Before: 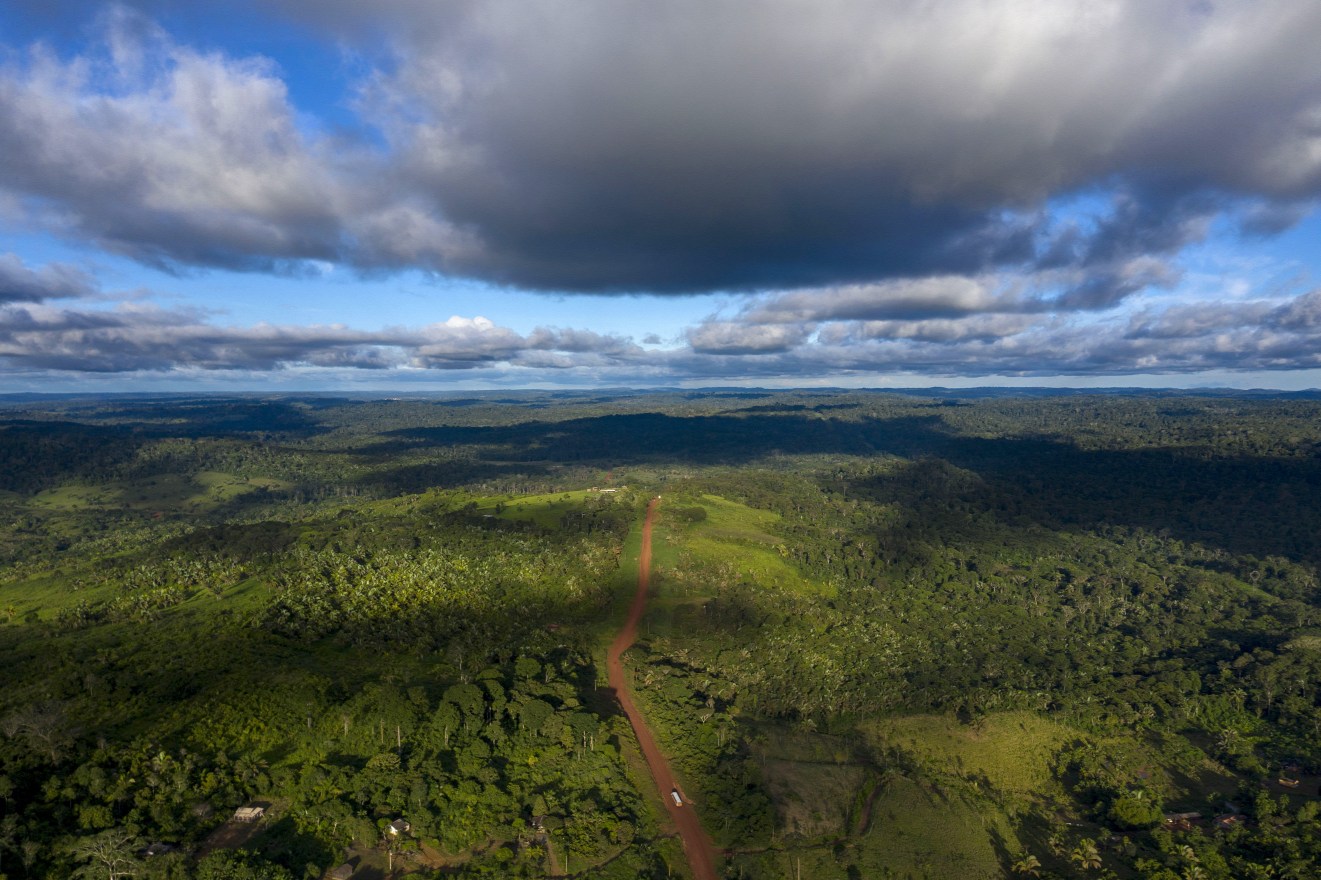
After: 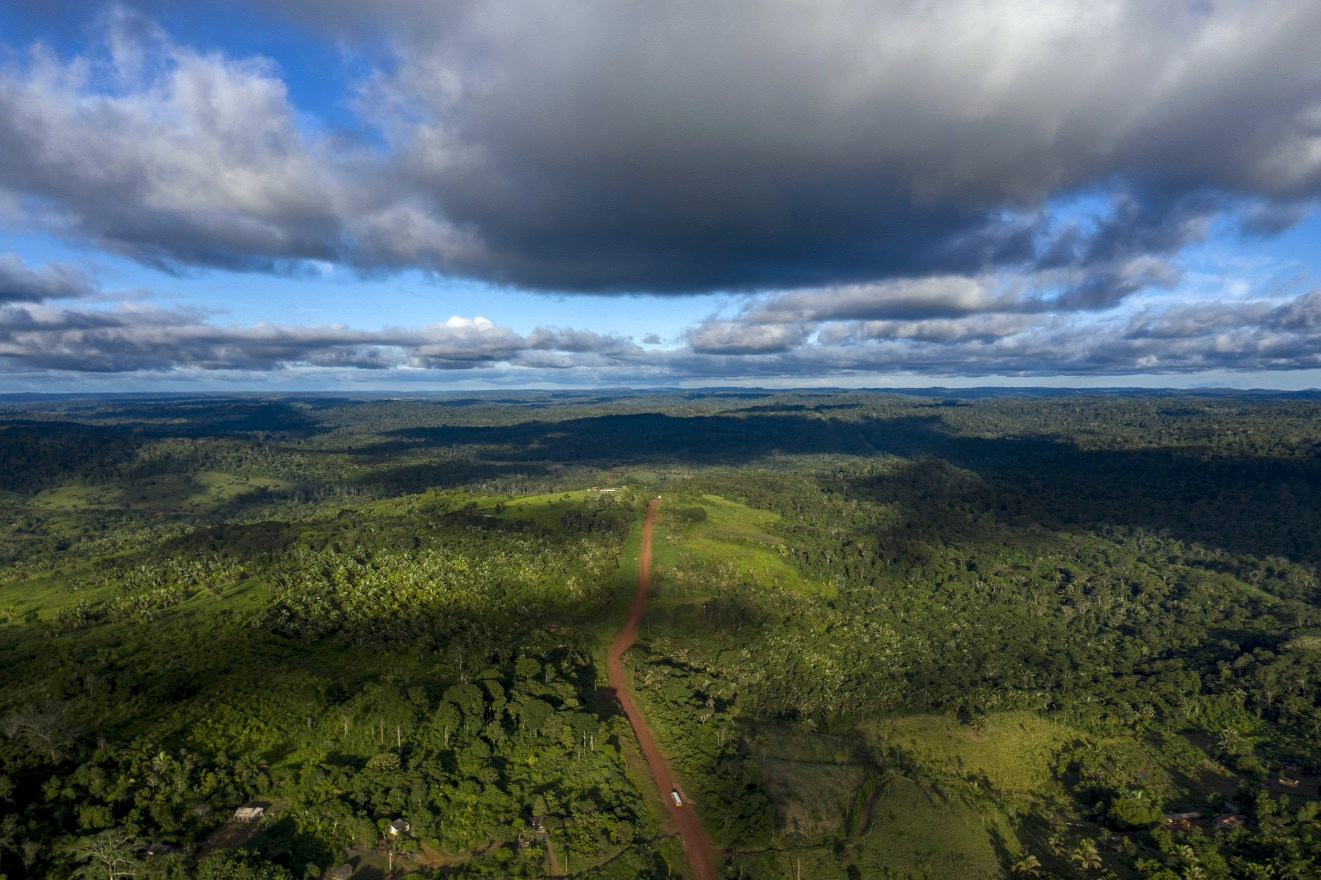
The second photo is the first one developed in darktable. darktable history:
white balance: red 0.978, blue 0.999
local contrast: highlights 100%, shadows 100%, detail 120%, midtone range 0.2
